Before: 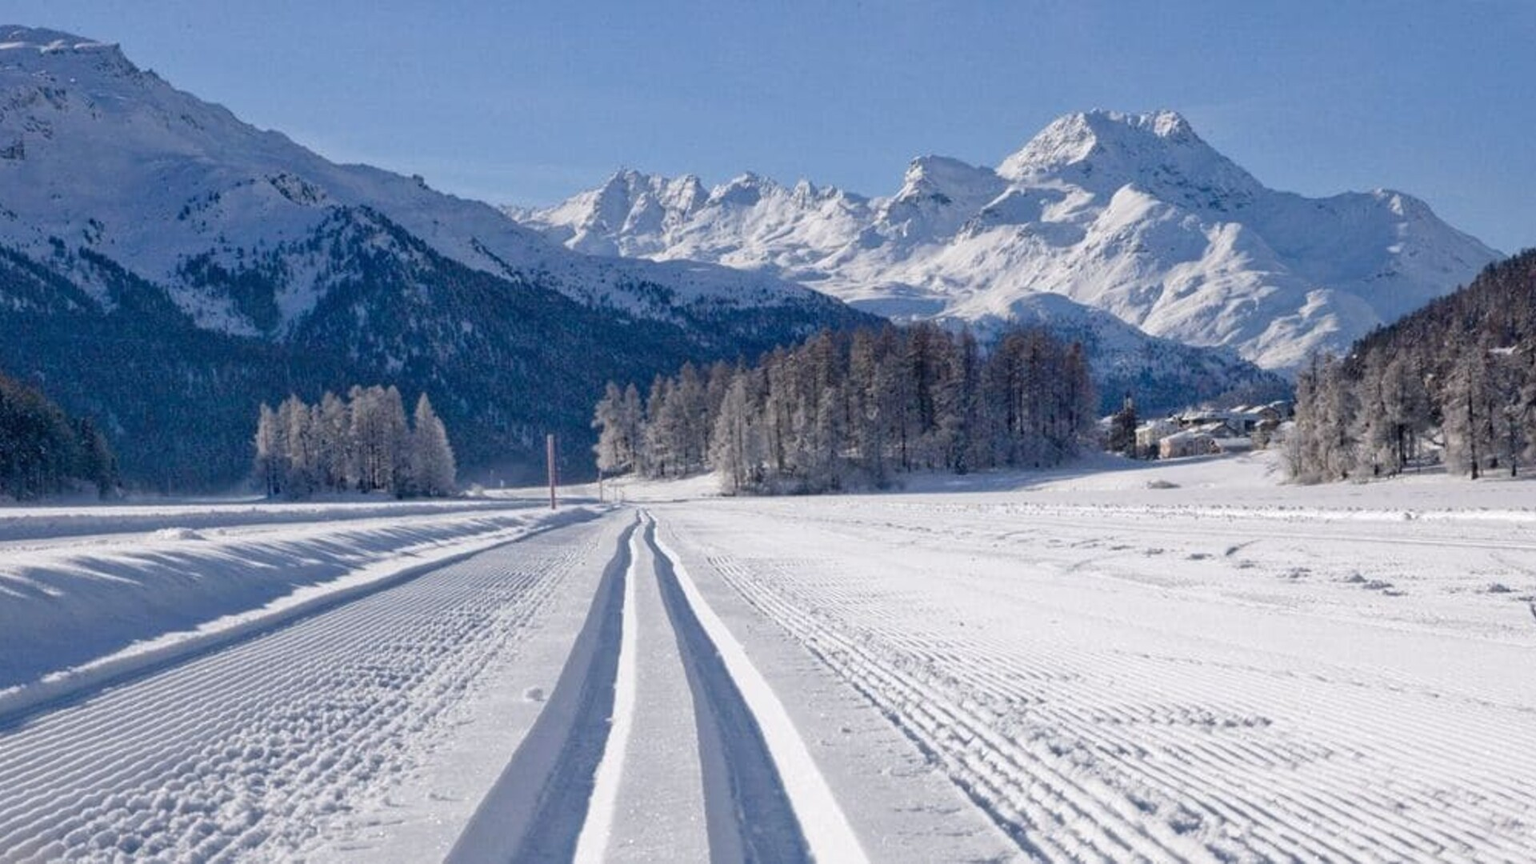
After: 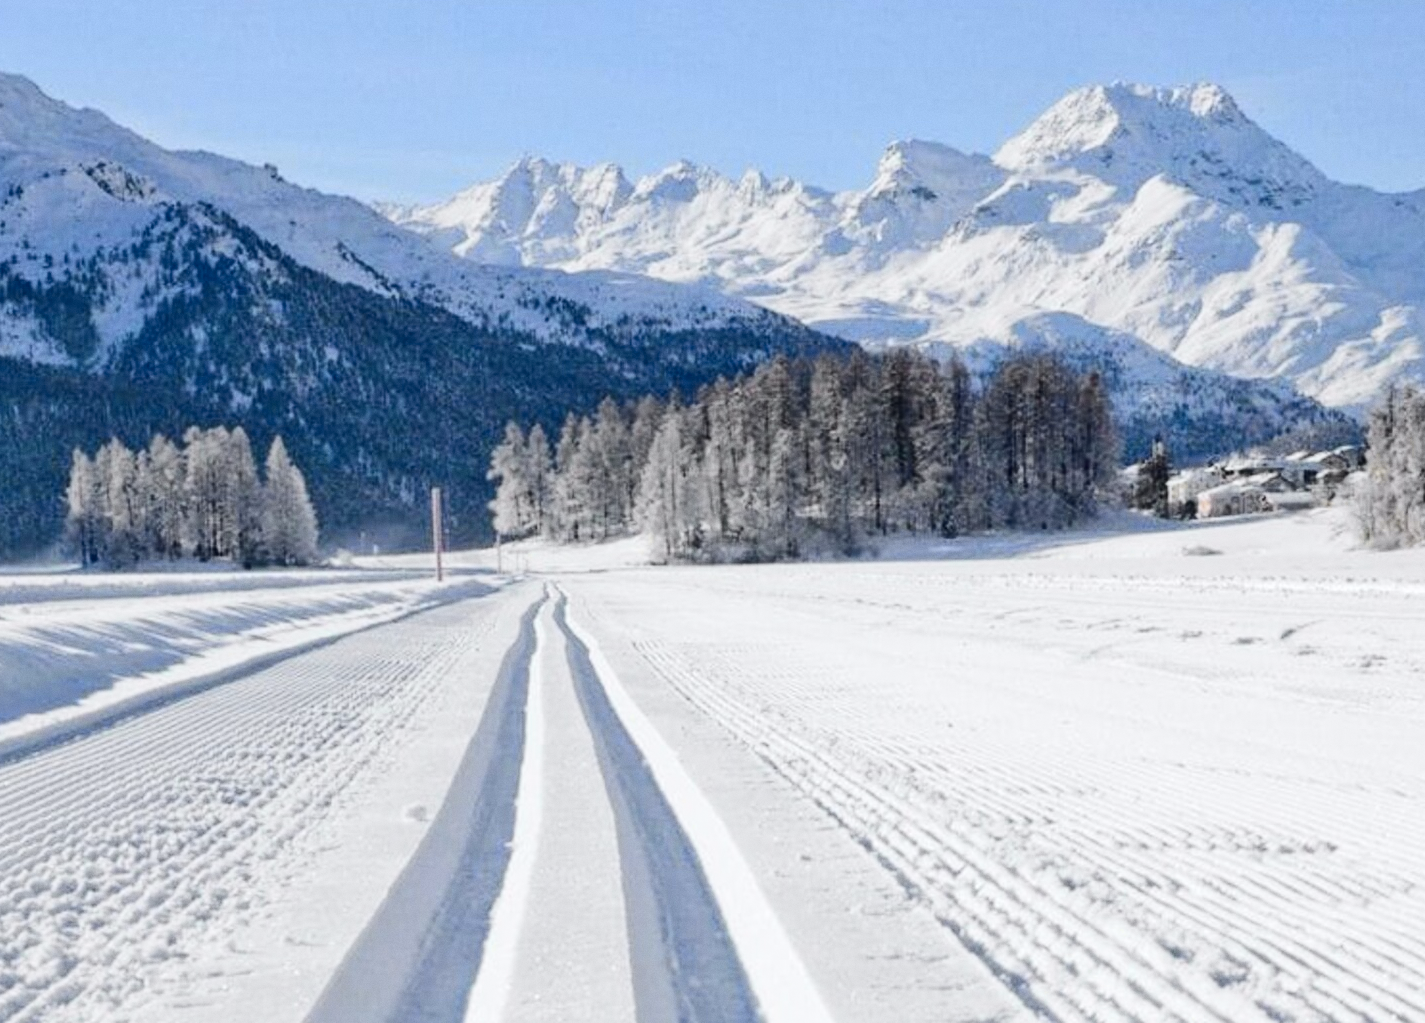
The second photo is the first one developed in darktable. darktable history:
grain: coarseness 0.09 ISO, strength 10%
exposure: exposure 0.3 EV, compensate highlight preservation false
crop and rotate: left 13.15%, top 5.251%, right 12.609%
tone curve: curves: ch0 [(0, 0) (0.11, 0.081) (0.256, 0.259) (0.398, 0.475) (0.498, 0.611) (0.65, 0.757) (0.835, 0.883) (1, 0.961)]; ch1 [(0, 0) (0.346, 0.307) (0.408, 0.369) (0.453, 0.457) (0.482, 0.479) (0.502, 0.498) (0.521, 0.51) (0.553, 0.554) (0.618, 0.65) (0.693, 0.727) (1, 1)]; ch2 [(0, 0) (0.358, 0.362) (0.434, 0.46) (0.485, 0.494) (0.5, 0.494) (0.511, 0.508) (0.537, 0.55) (0.579, 0.599) (0.621, 0.693) (1, 1)], color space Lab, independent channels, preserve colors none
